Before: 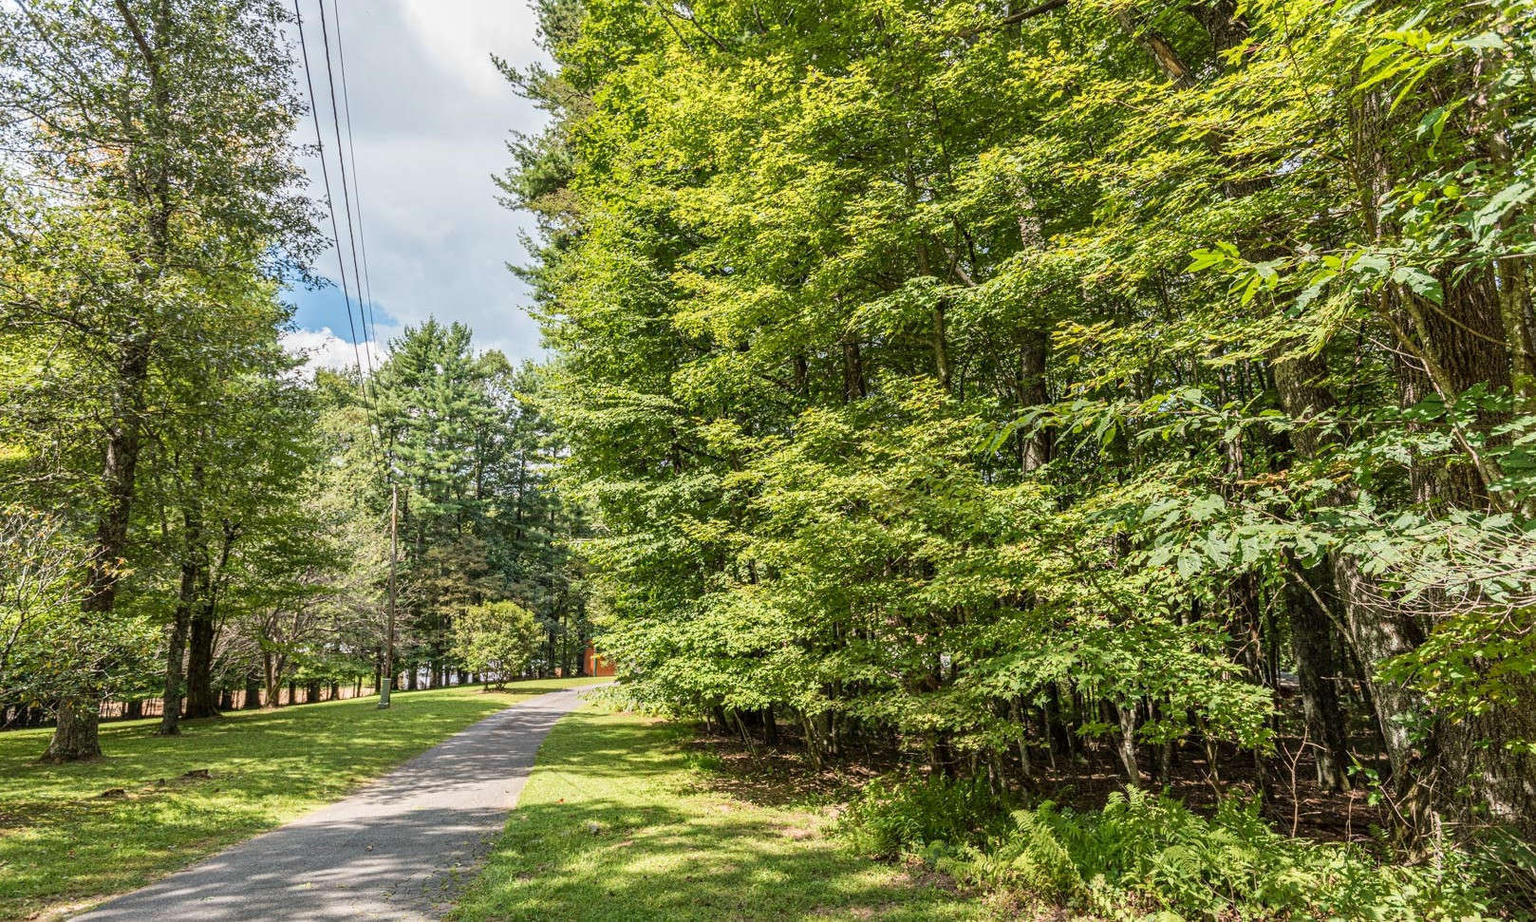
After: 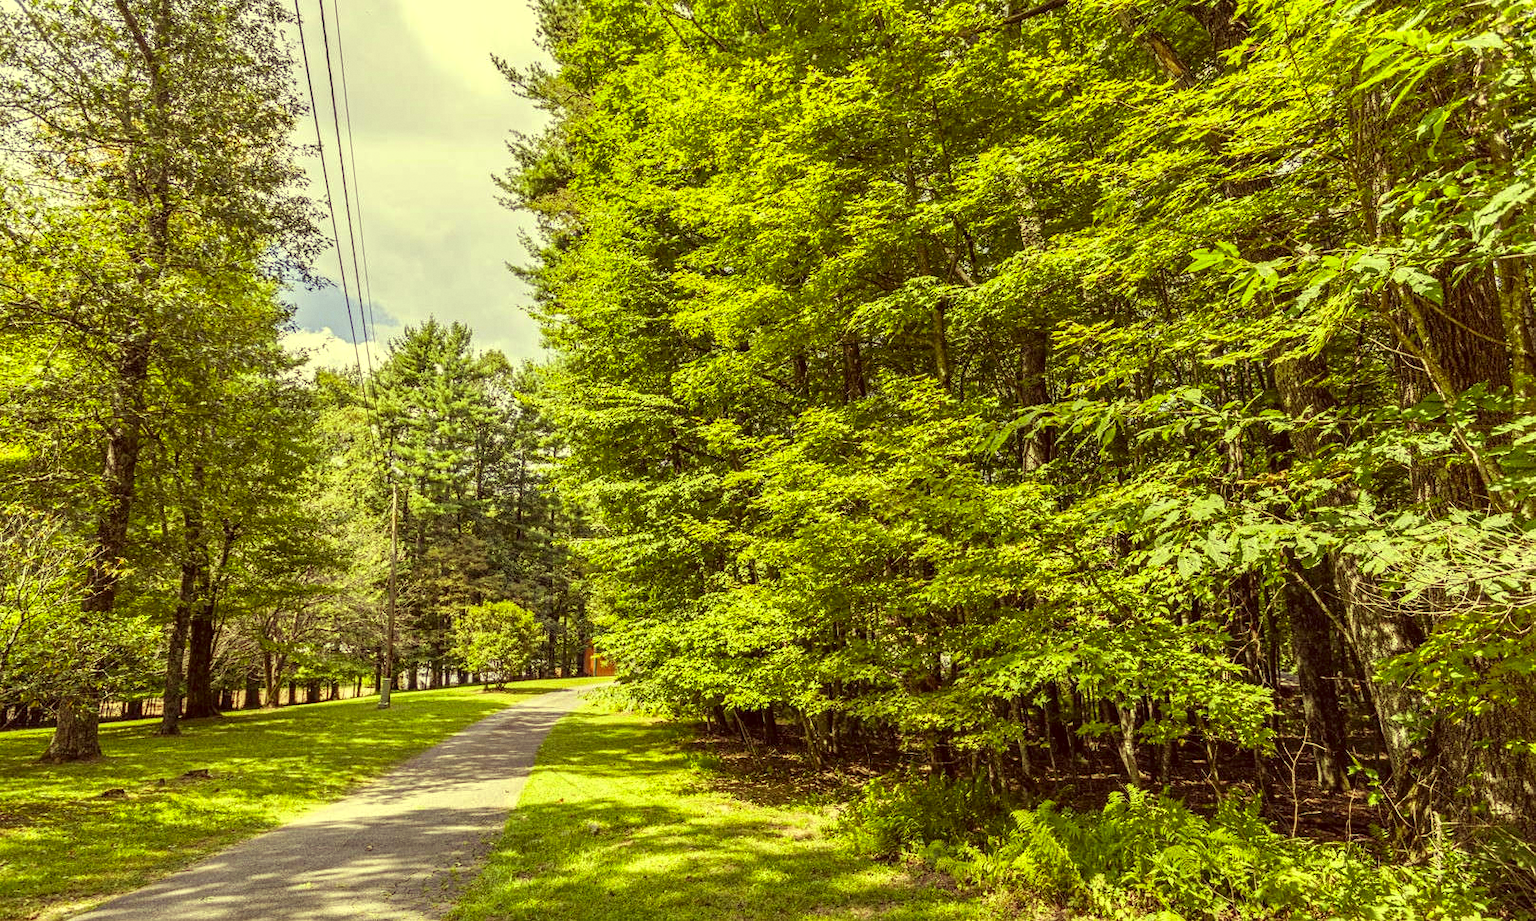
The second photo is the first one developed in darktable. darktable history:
color correction: highlights a* 10.12, highlights b* 39.04, shadows a* 14.62, shadows b* 3.37
color balance: mode lift, gamma, gain (sRGB), lift [0.997, 0.979, 1.021, 1.011], gamma [1, 1.084, 0.916, 0.998], gain [1, 0.87, 1.13, 1.101], contrast 4.55%, contrast fulcrum 38.24%, output saturation 104.09%
grain: coarseness 14.57 ISO, strength 8.8%
